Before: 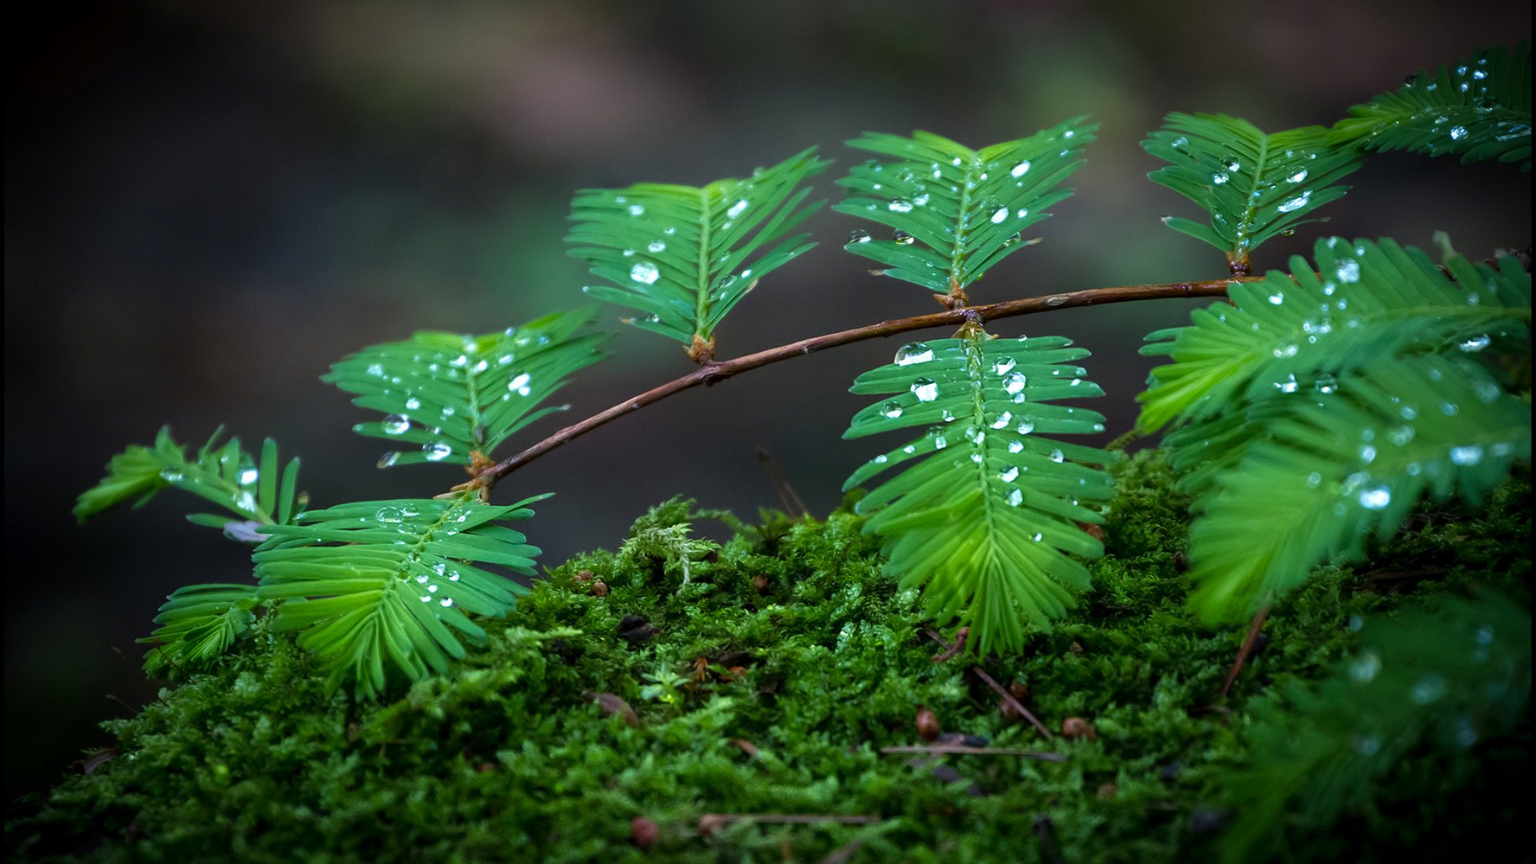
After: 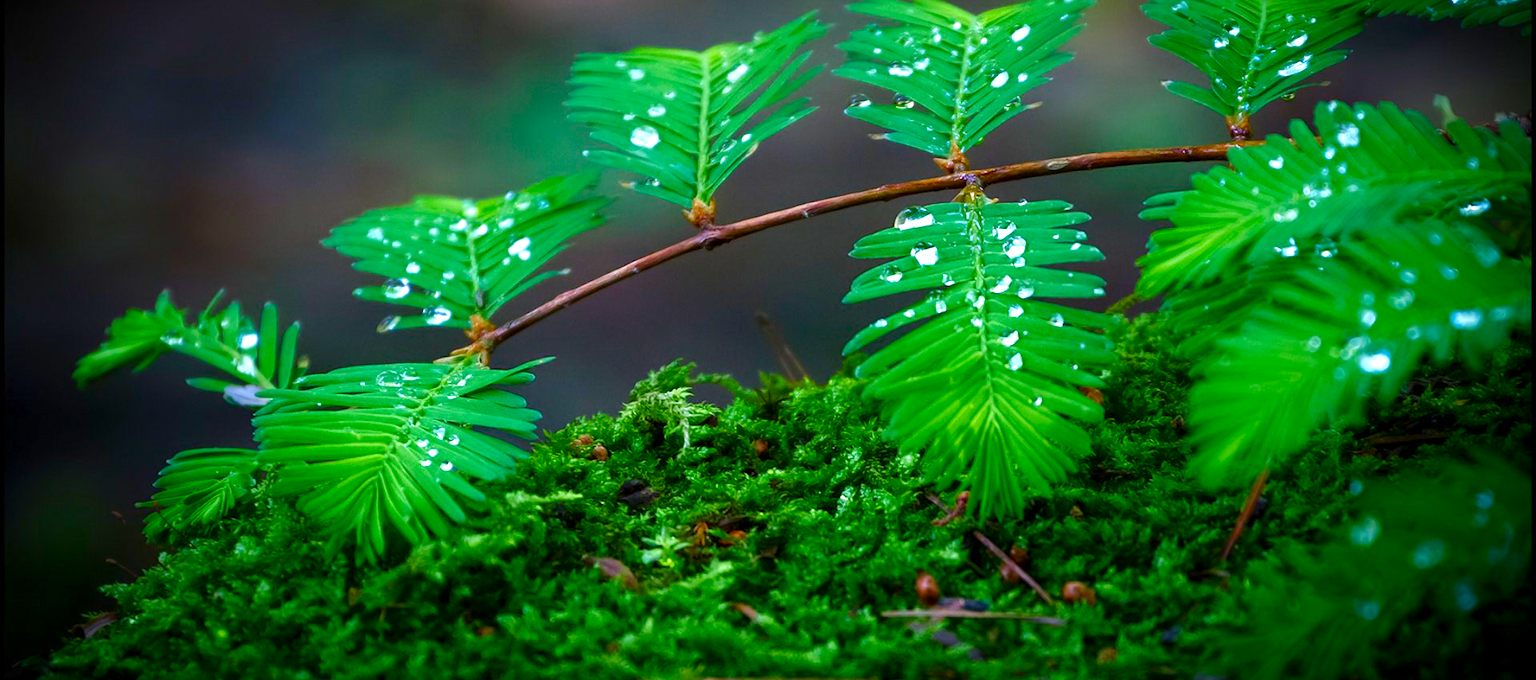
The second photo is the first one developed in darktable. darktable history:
color correction: saturation 1.34
crop and rotate: top 15.774%, bottom 5.506%
color balance rgb: perceptual saturation grading › global saturation 20%, perceptual saturation grading › highlights -50%, perceptual saturation grading › shadows 30%, perceptual brilliance grading › global brilliance 10%, perceptual brilliance grading › shadows 15%
